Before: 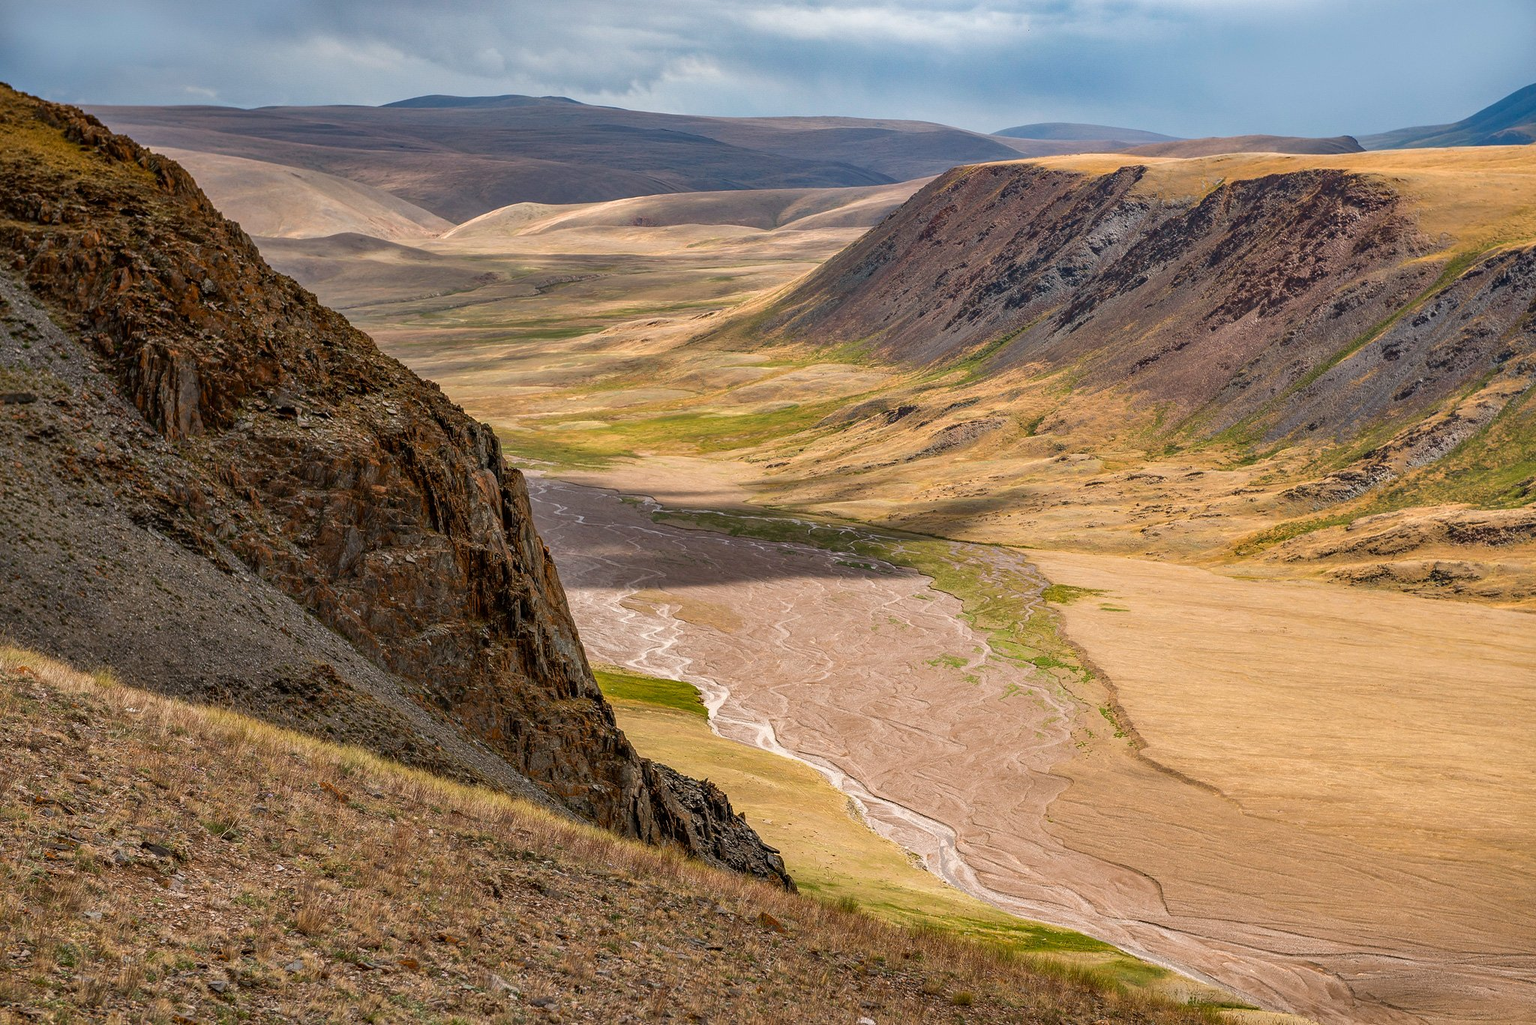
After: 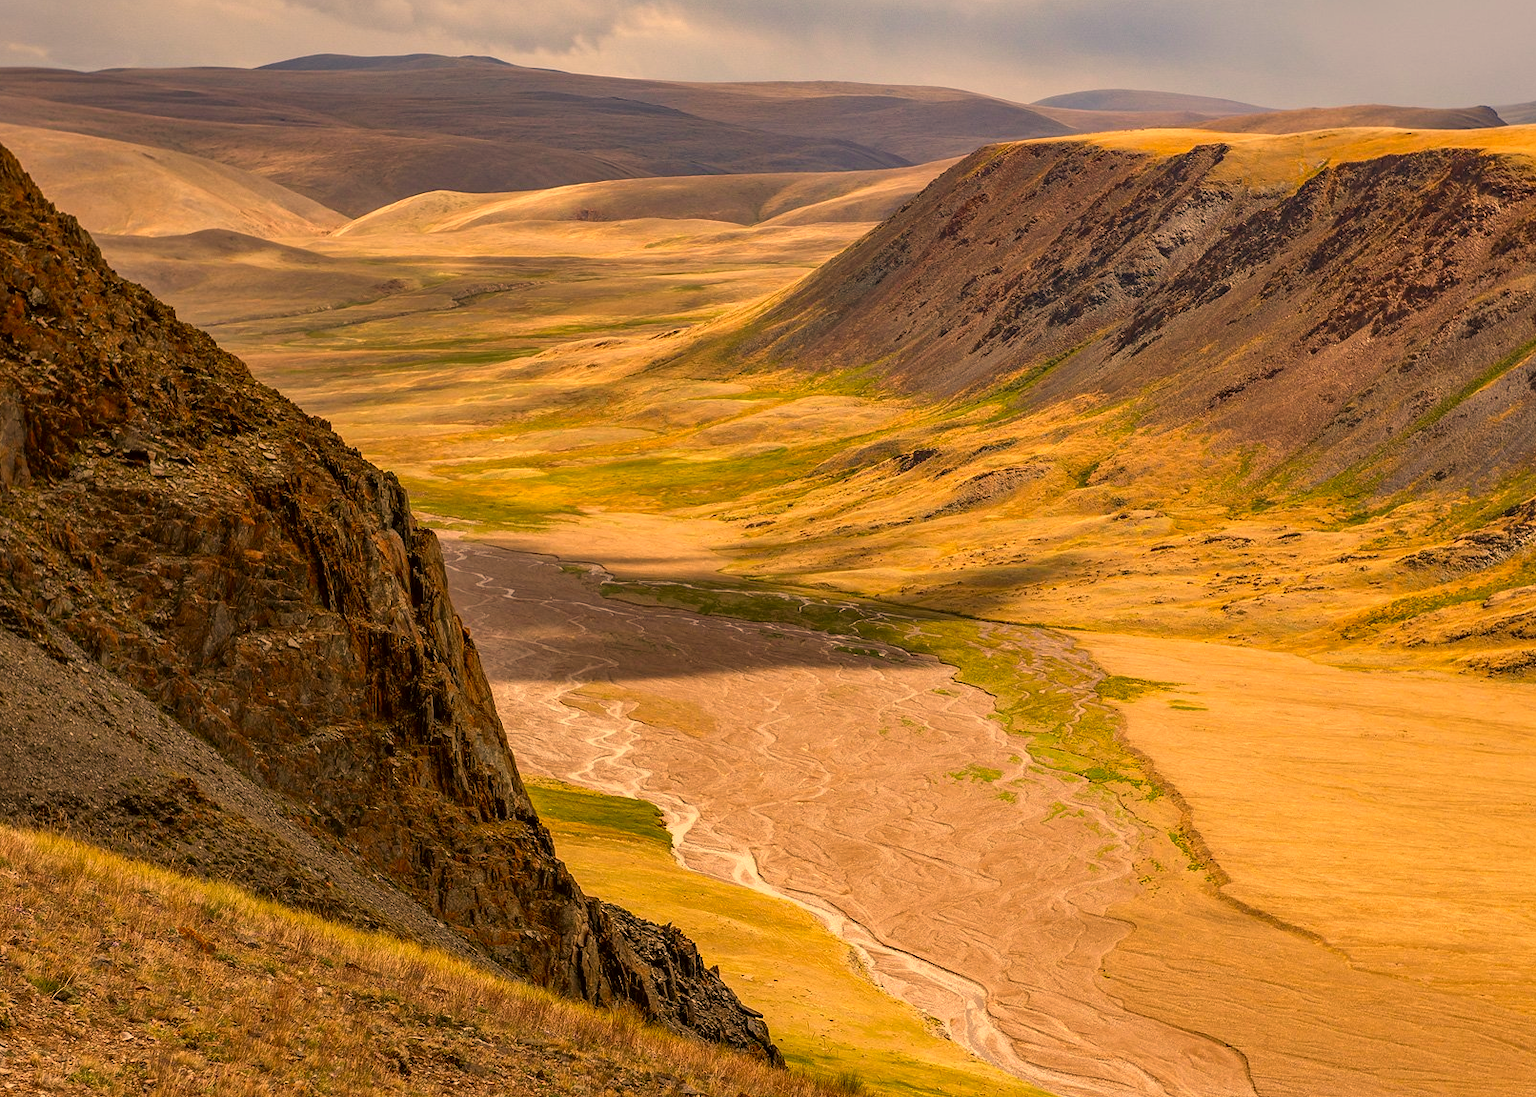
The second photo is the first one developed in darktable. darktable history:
crop: left 11.692%, top 5.141%, right 9.554%, bottom 10.568%
color correction: highlights a* 18.24, highlights b* 35.98, shadows a* 1.39, shadows b* 6.18, saturation 1.05
